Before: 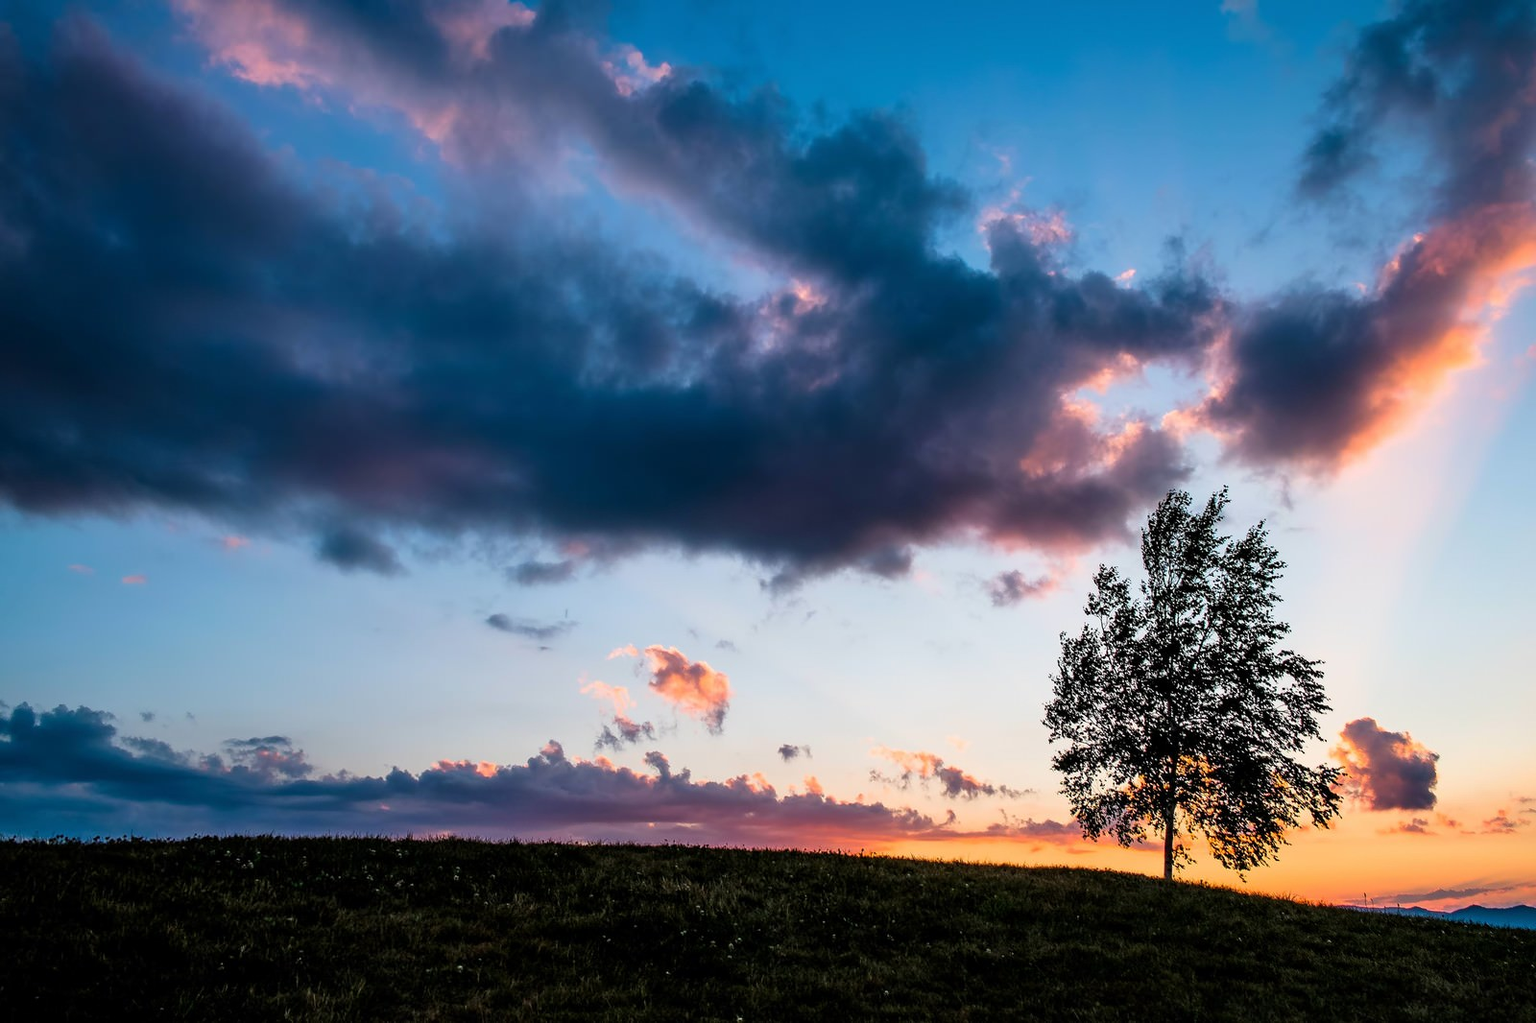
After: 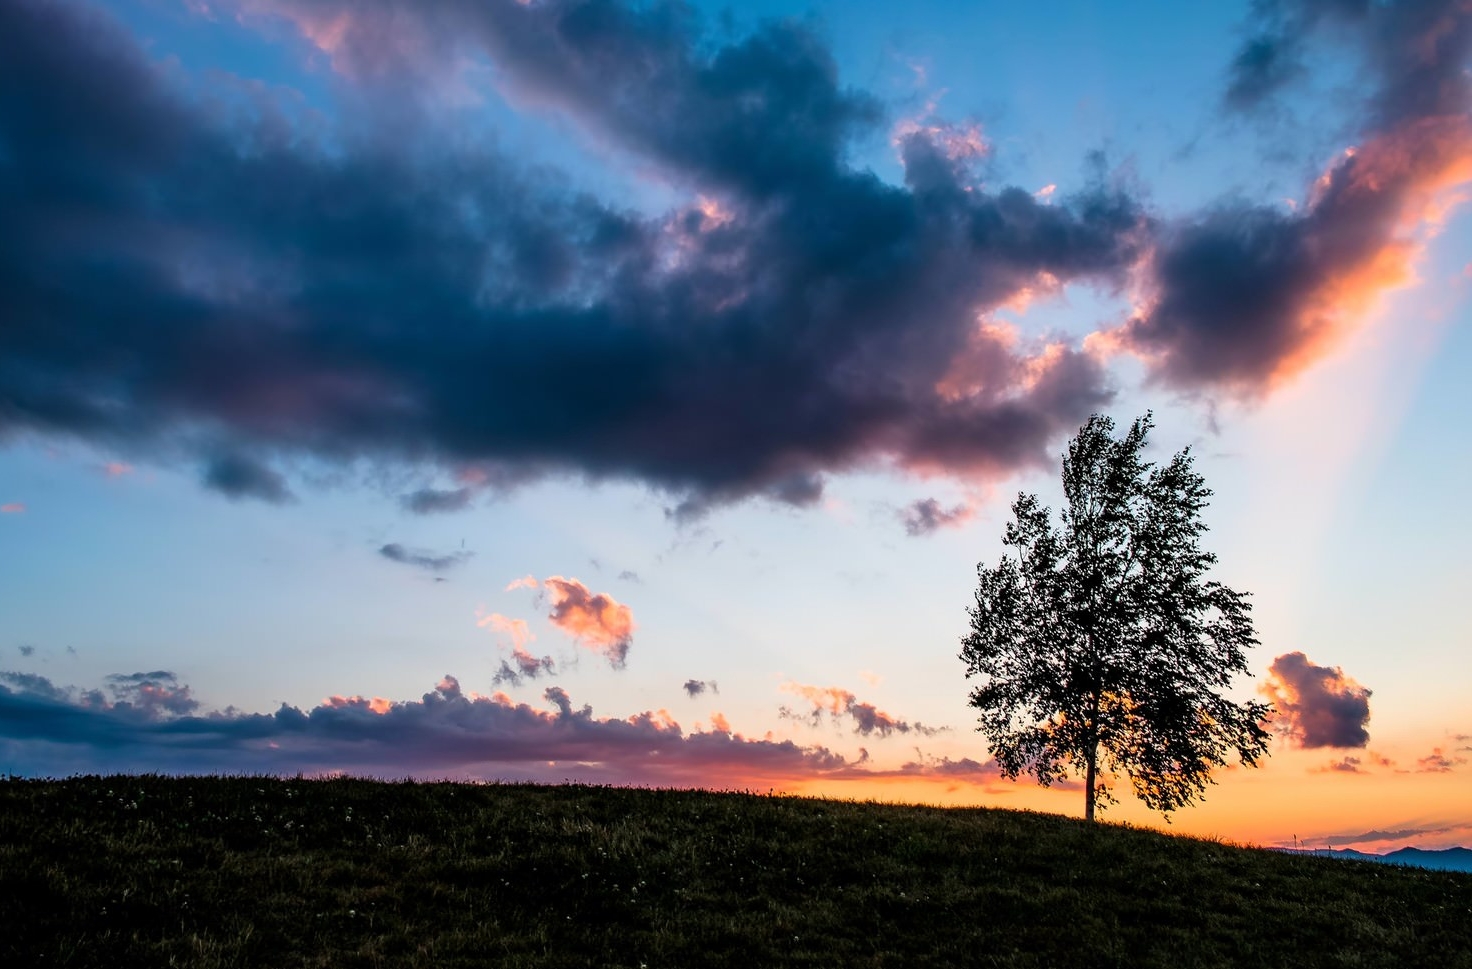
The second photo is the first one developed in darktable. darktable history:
crop and rotate: left 7.96%, top 9.01%
